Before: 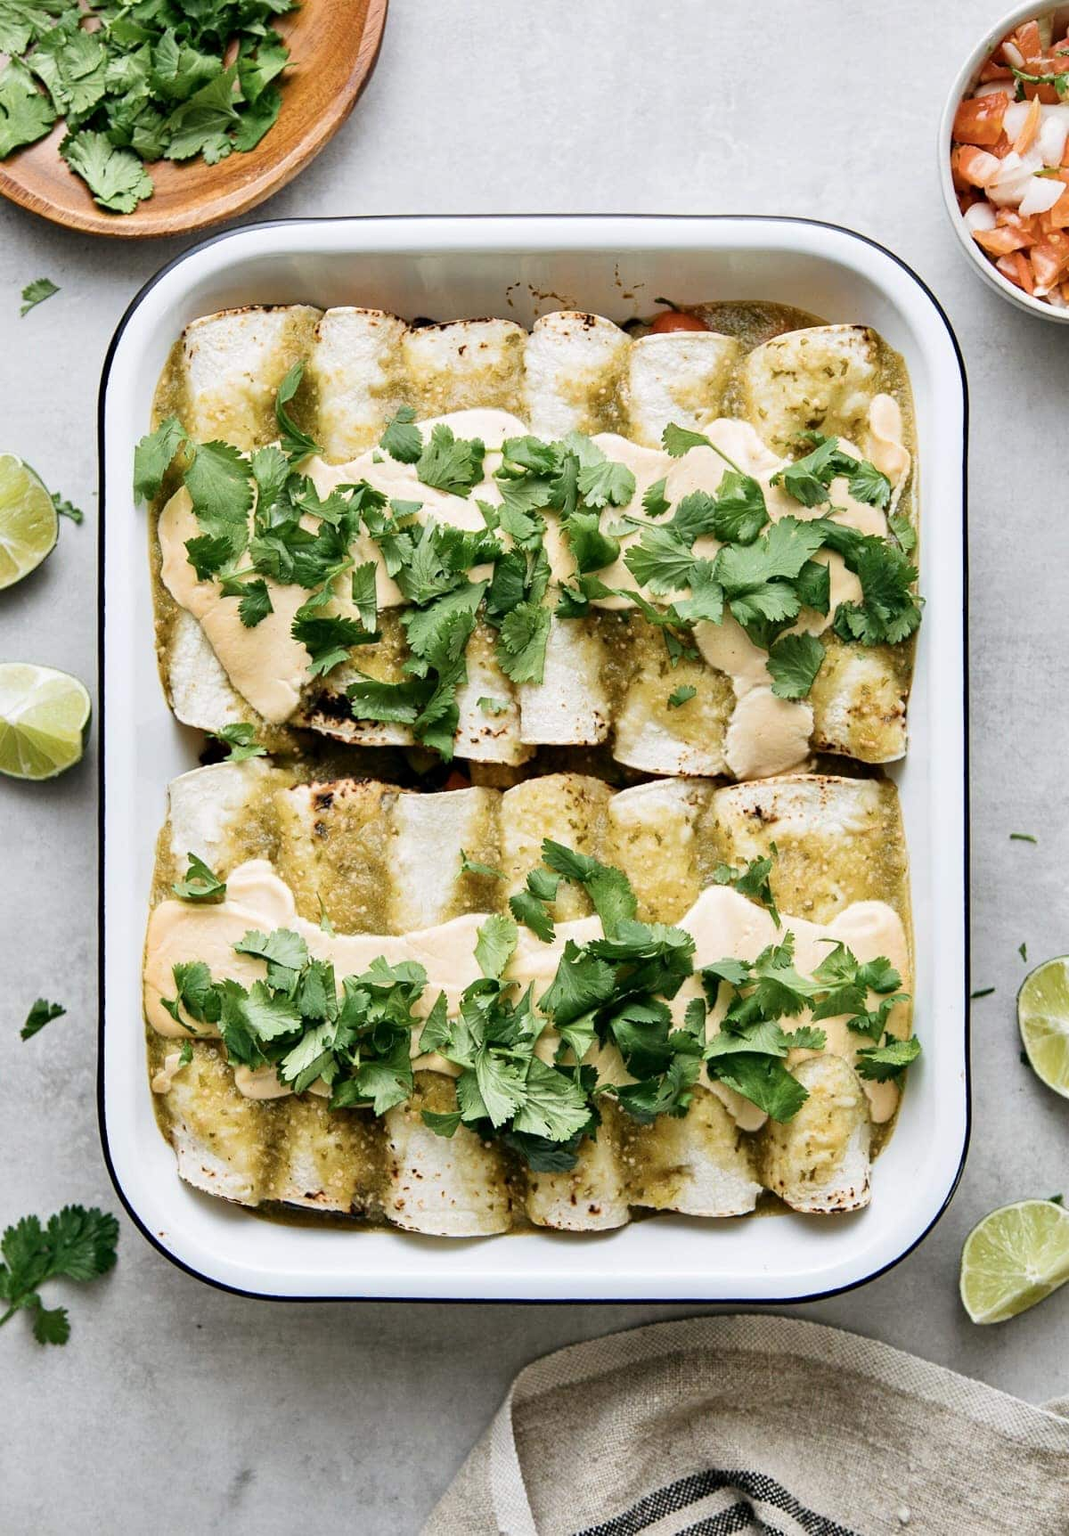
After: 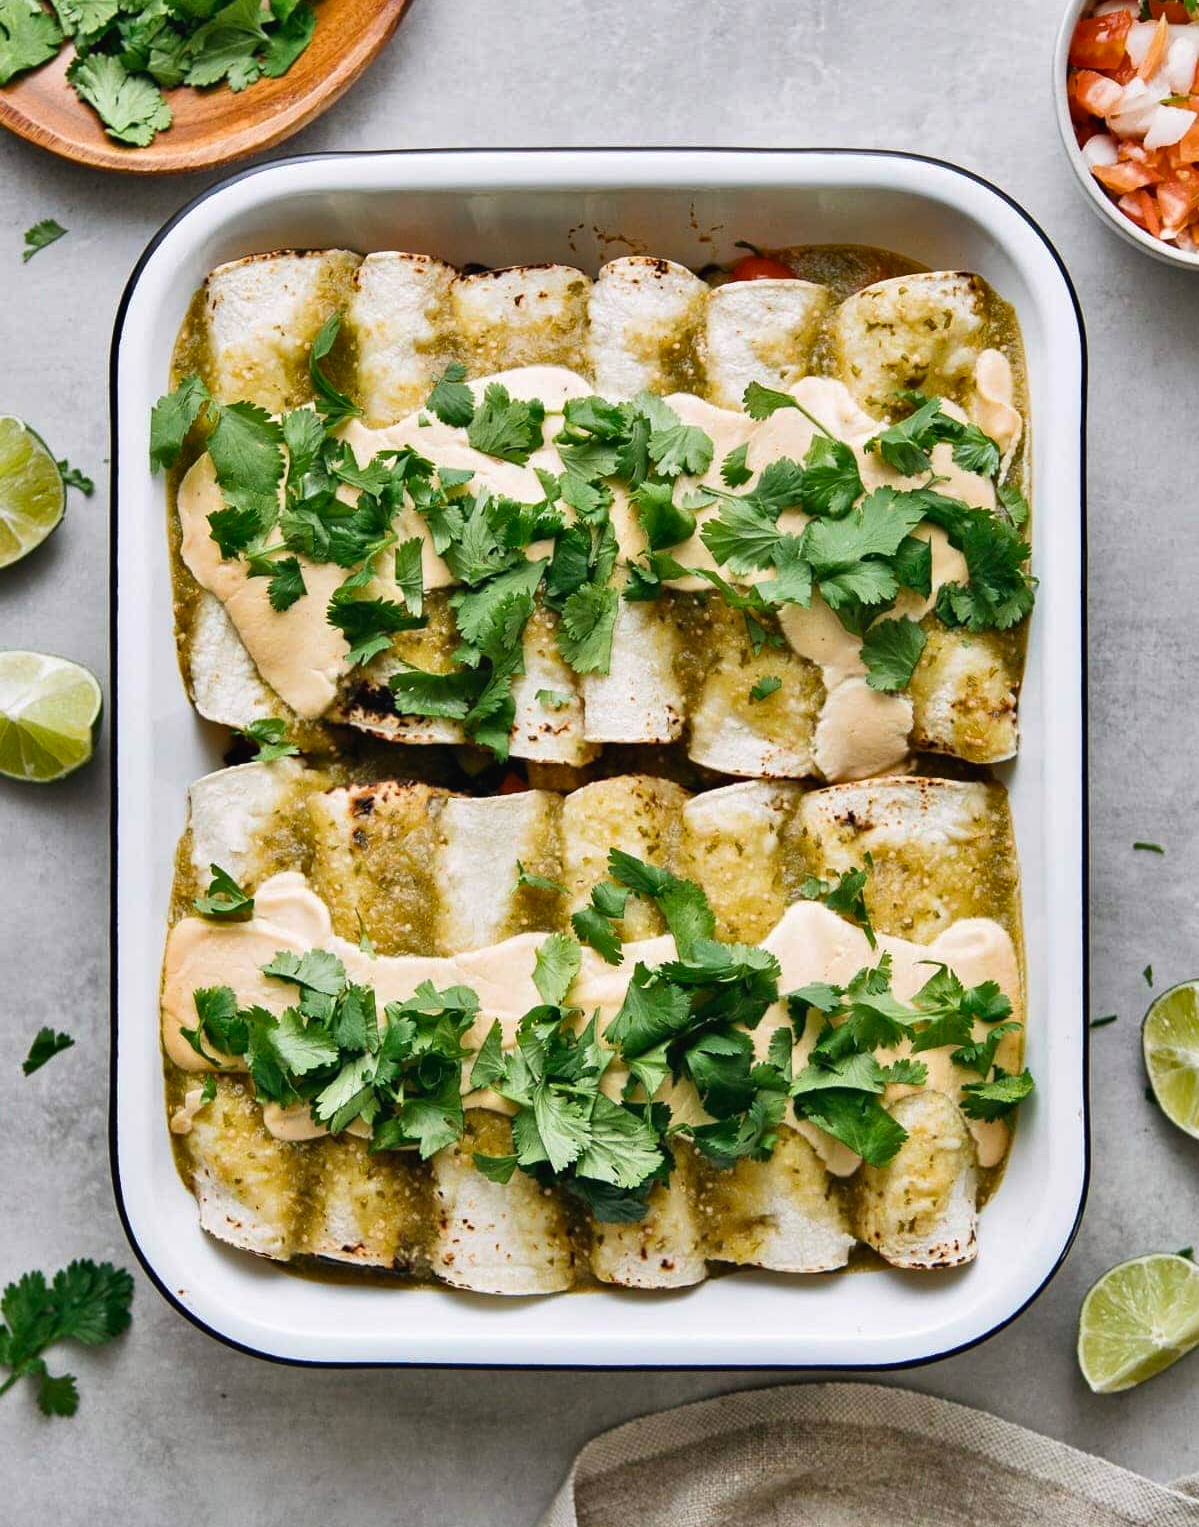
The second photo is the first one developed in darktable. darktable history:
color balance rgb: highlights gain › chroma 0.167%, highlights gain › hue 331.17°, global offset › luminance 0.234%, perceptual saturation grading › global saturation 0.824%
crop and rotate: top 5.51%, bottom 5.881%
shadows and highlights: shadows 58.6, highlights -60.29, soften with gaussian
